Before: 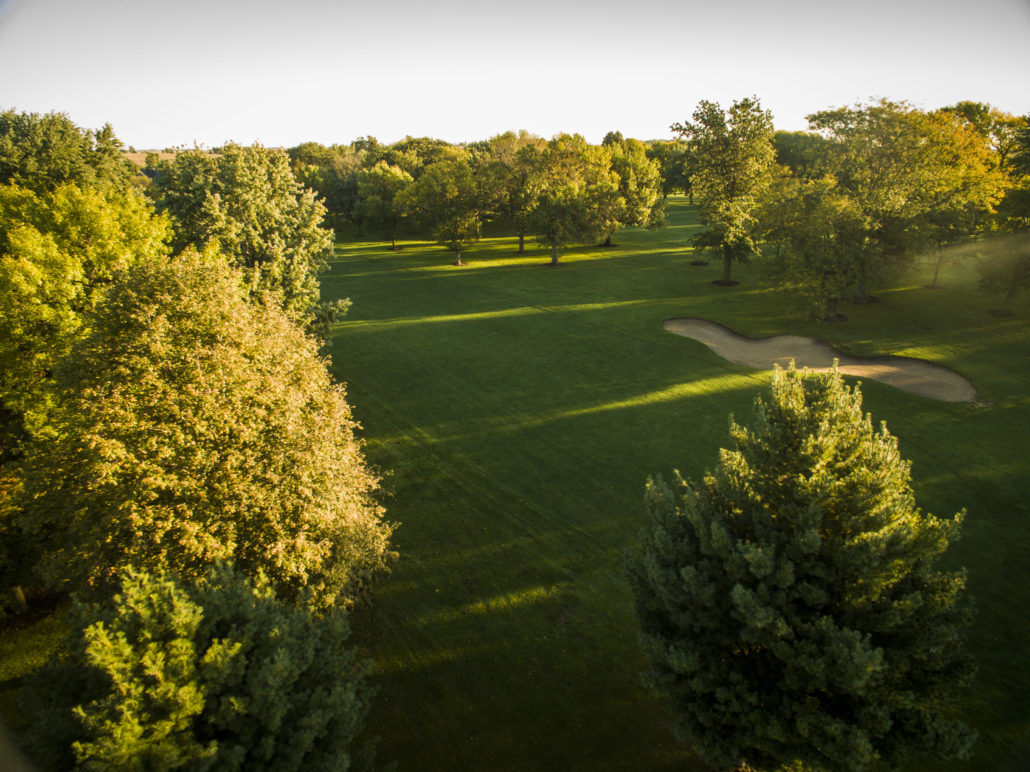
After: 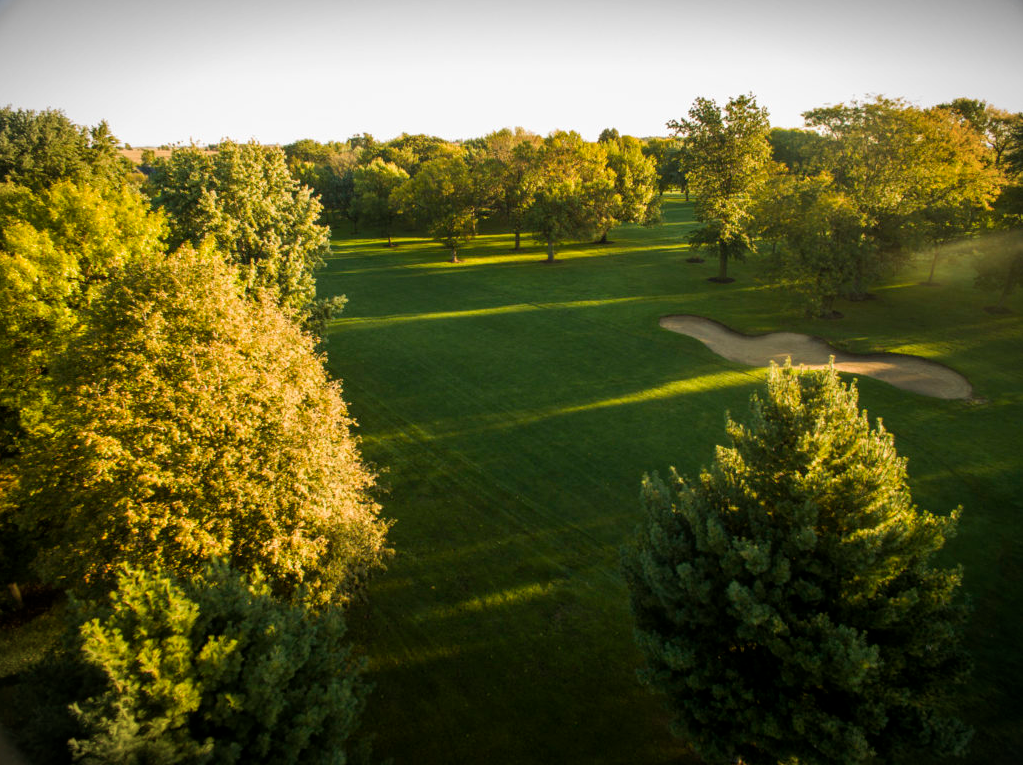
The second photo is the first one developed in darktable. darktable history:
vignetting: fall-off start 100%, fall-off radius 64.94%, automatic ratio true, unbound false
crop: left 0.434%, top 0.485%, right 0.244%, bottom 0.386%
